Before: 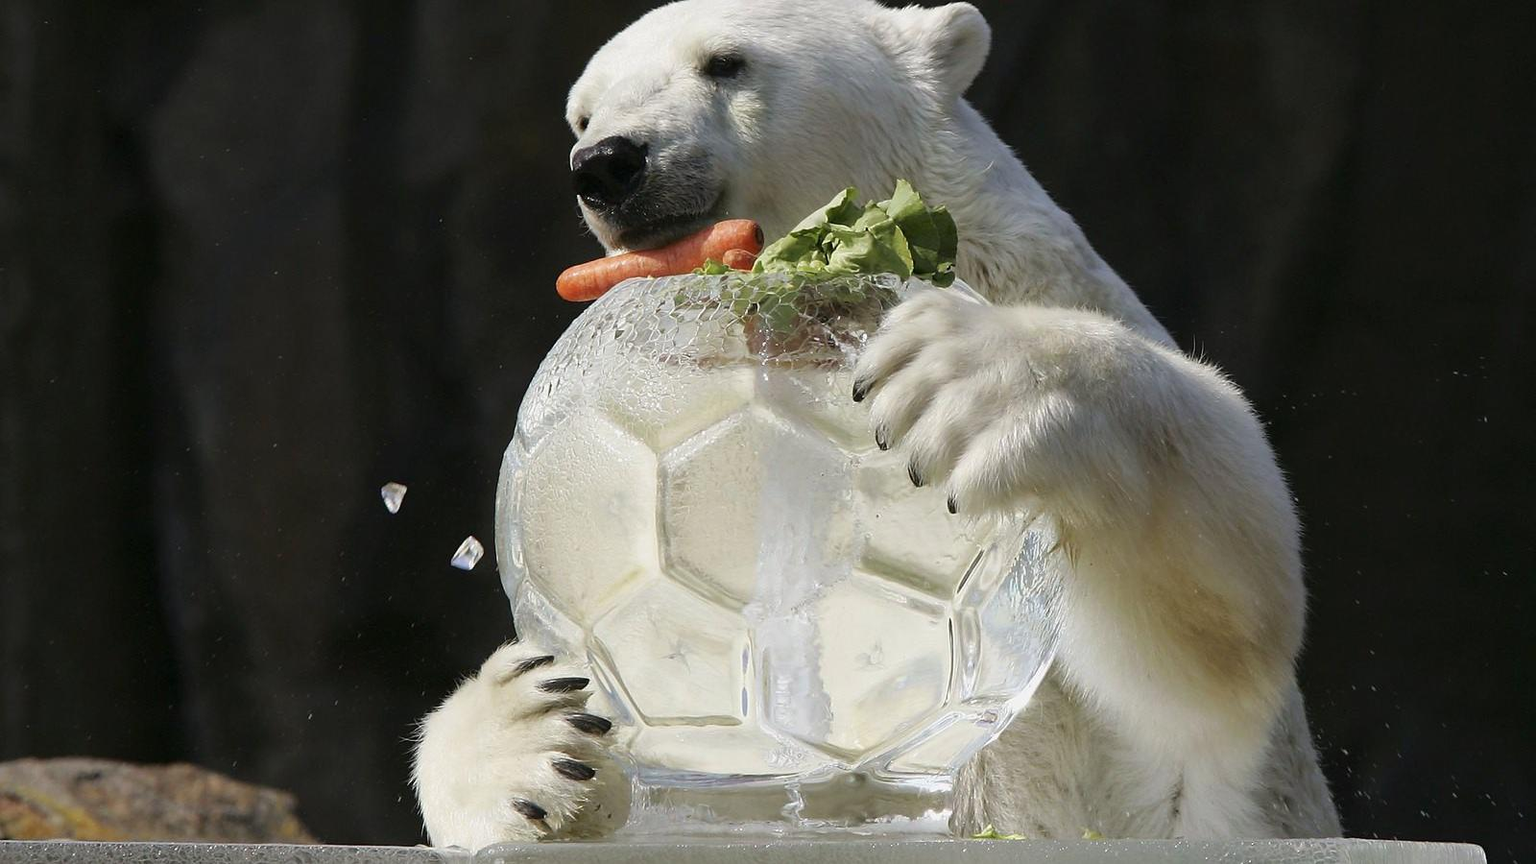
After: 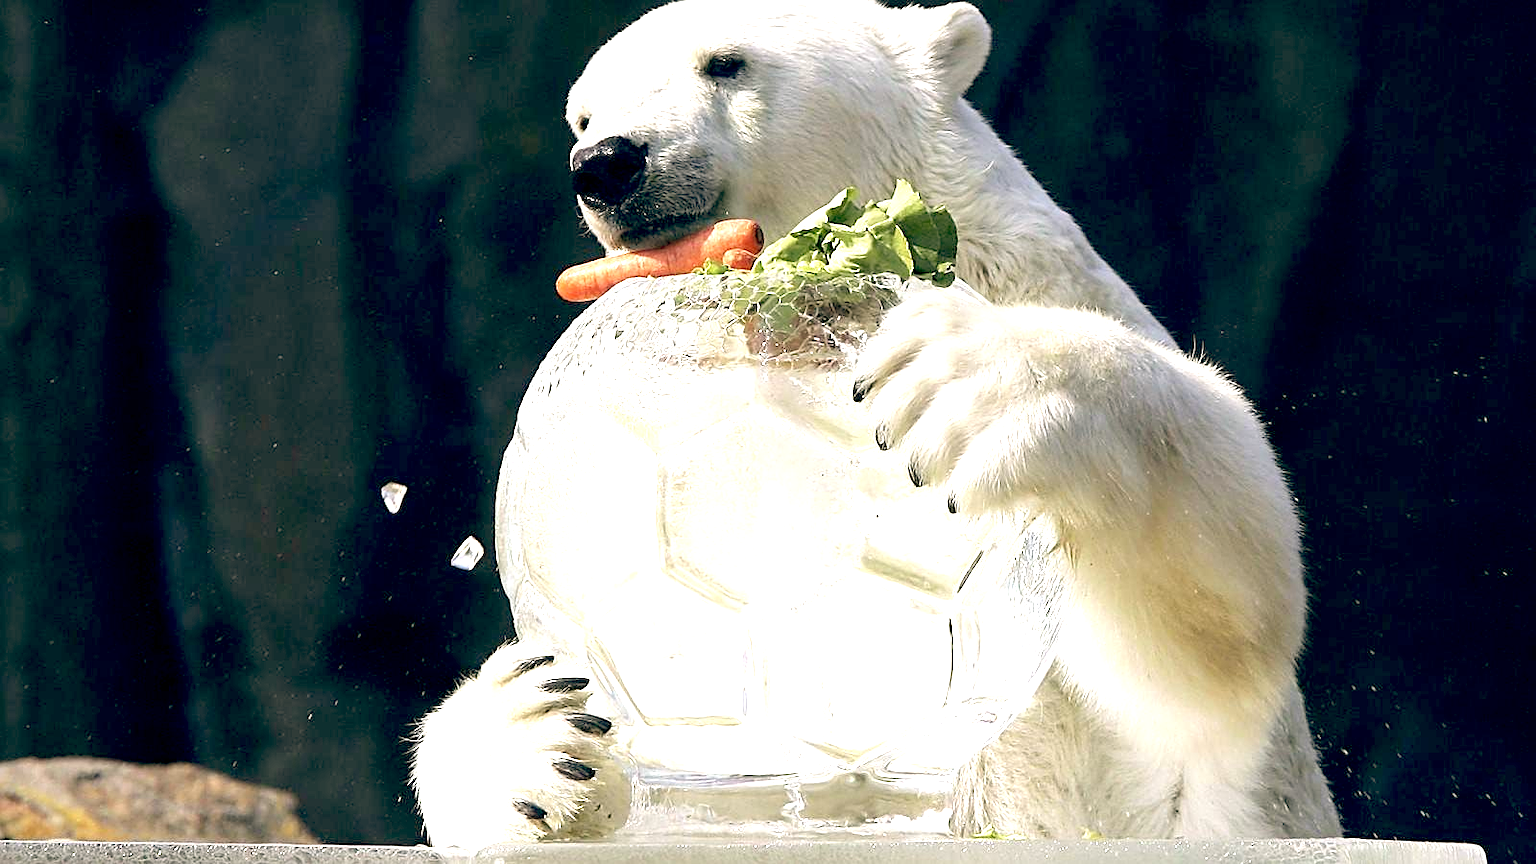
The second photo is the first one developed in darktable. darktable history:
exposure: black level correction -0.002, exposure 1.35 EV, compensate highlight preservation false
sharpen: radius 1.967
color balance: lift [0.975, 0.993, 1, 1.015], gamma [1.1, 1, 1, 0.945], gain [1, 1.04, 1, 0.95]
